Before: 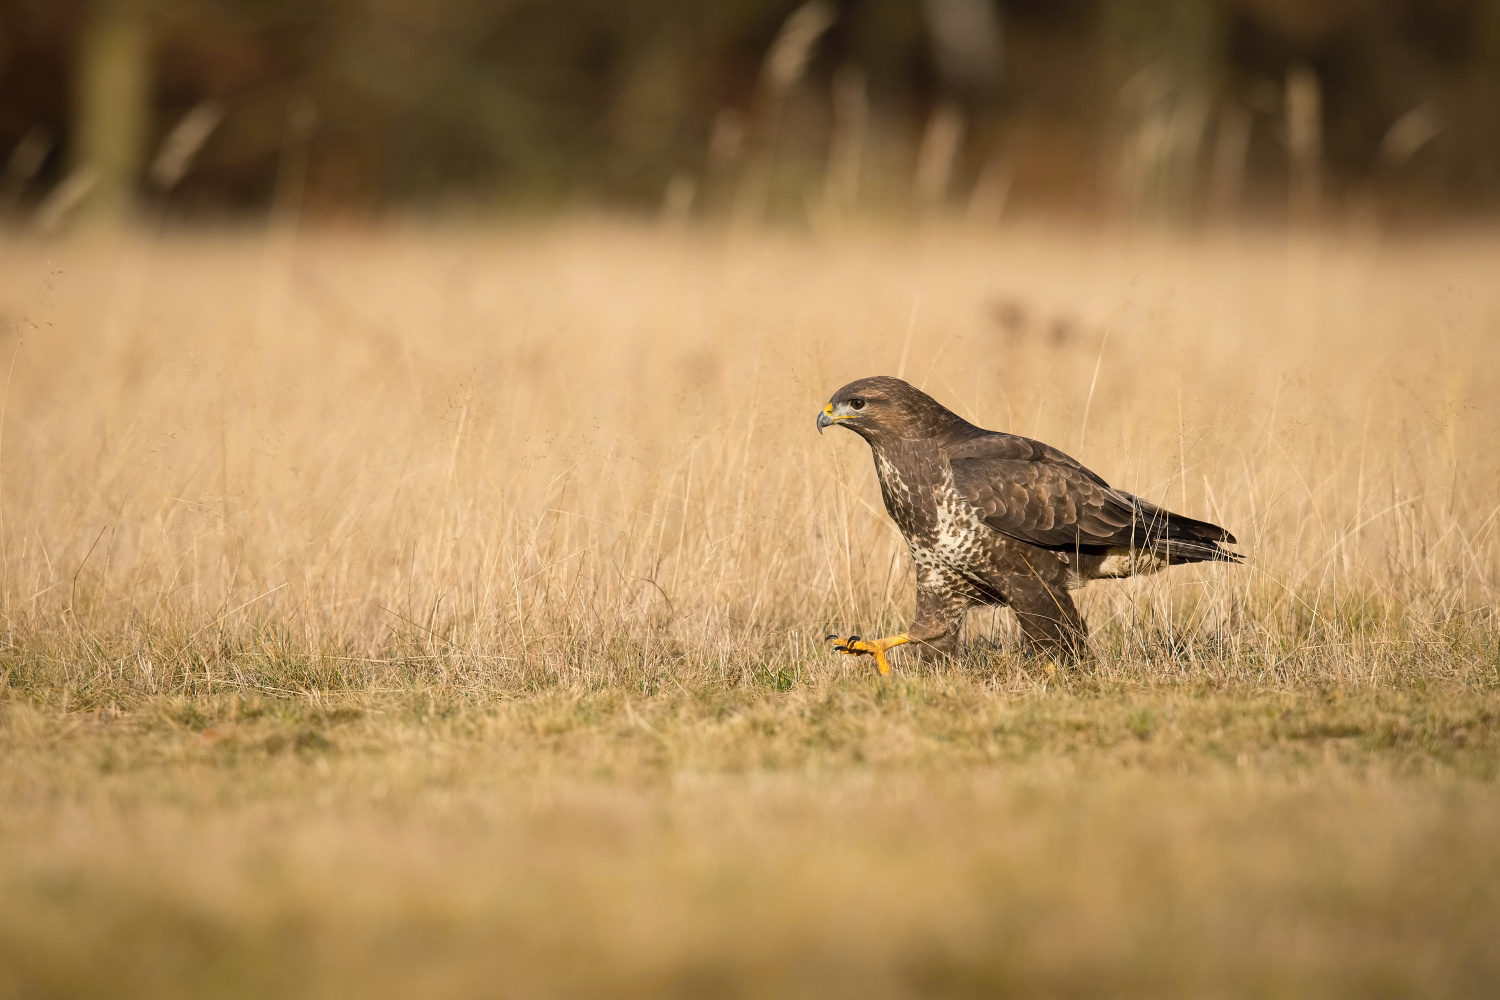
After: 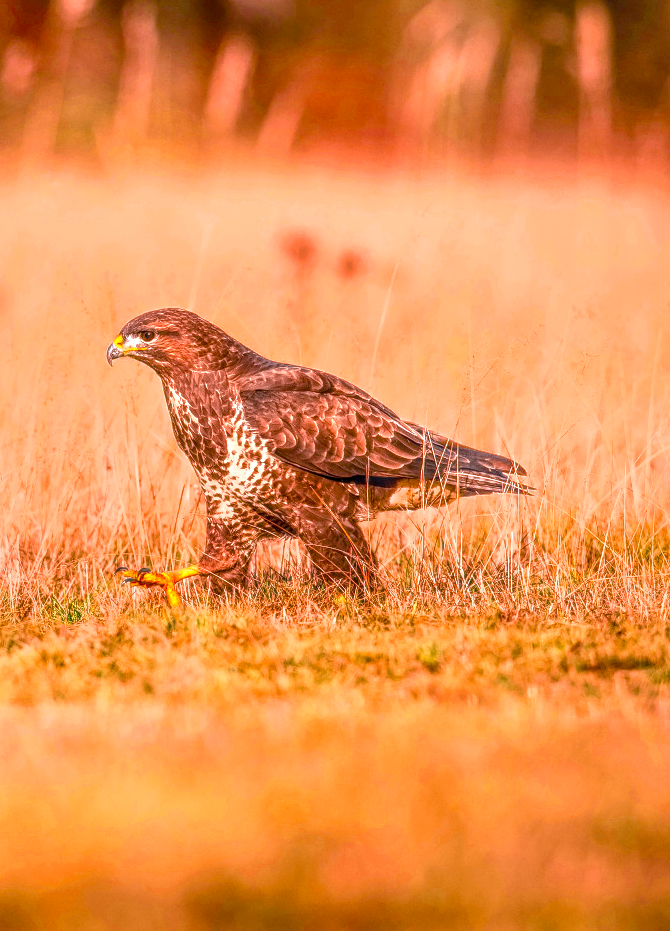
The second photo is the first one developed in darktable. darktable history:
exposure: black level correction 0, exposure 1.911 EV, compensate highlight preservation false
color balance rgb: perceptual saturation grading › global saturation 20%, perceptual saturation grading › highlights -25.051%, perceptual saturation grading › shadows 24.467%, global vibrance 20%
local contrast: highlights 2%, shadows 0%, detail 299%, midtone range 0.296
color correction: highlights a* 19.13, highlights b* -11.57, saturation 1.64
crop: left 47.394%, top 6.838%, right 7.933%
color zones: curves: ch0 [(0, 0.5) (0.125, 0.4) (0.25, 0.5) (0.375, 0.4) (0.5, 0.4) (0.625, 0.35) (0.75, 0.35) (0.875, 0.5)]; ch1 [(0, 0.35) (0.125, 0.45) (0.25, 0.35) (0.375, 0.35) (0.5, 0.35) (0.625, 0.35) (0.75, 0.45) (0.875, 0.35)]; ch2 [(0, 0.6) (0.125, 0.5) (0.25, 0.5) (0.375, 0.6) (0.5, 0.6) (0.625, 0.5) (0.75, 0.5) (0.875, 0.5)]
contrast brightness saturation: contrast -0.287
